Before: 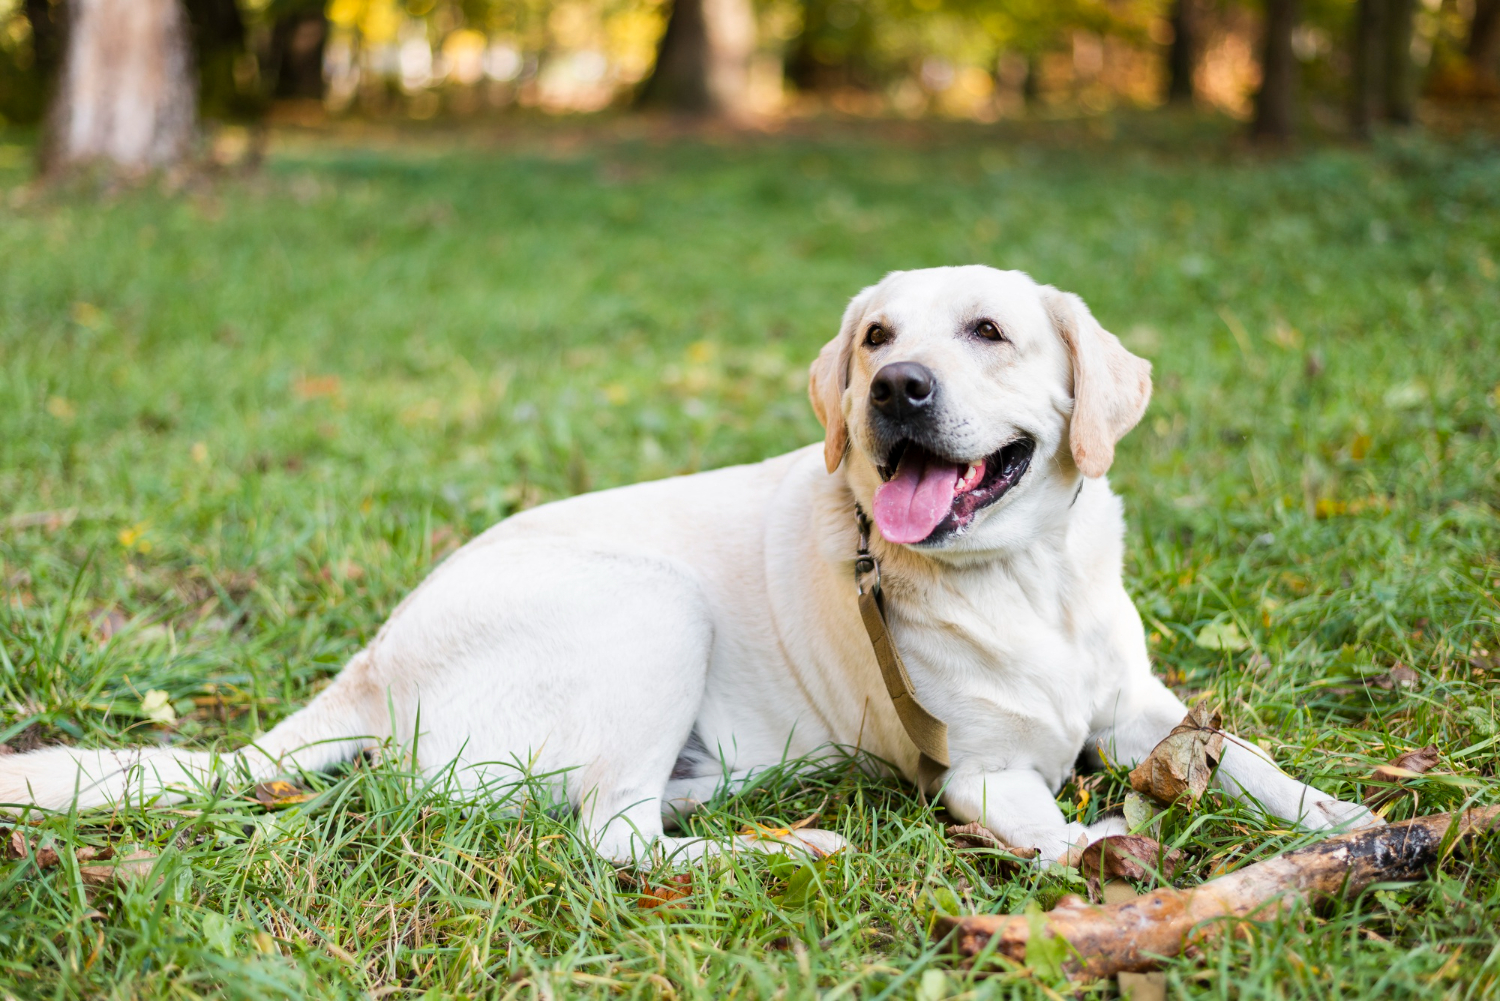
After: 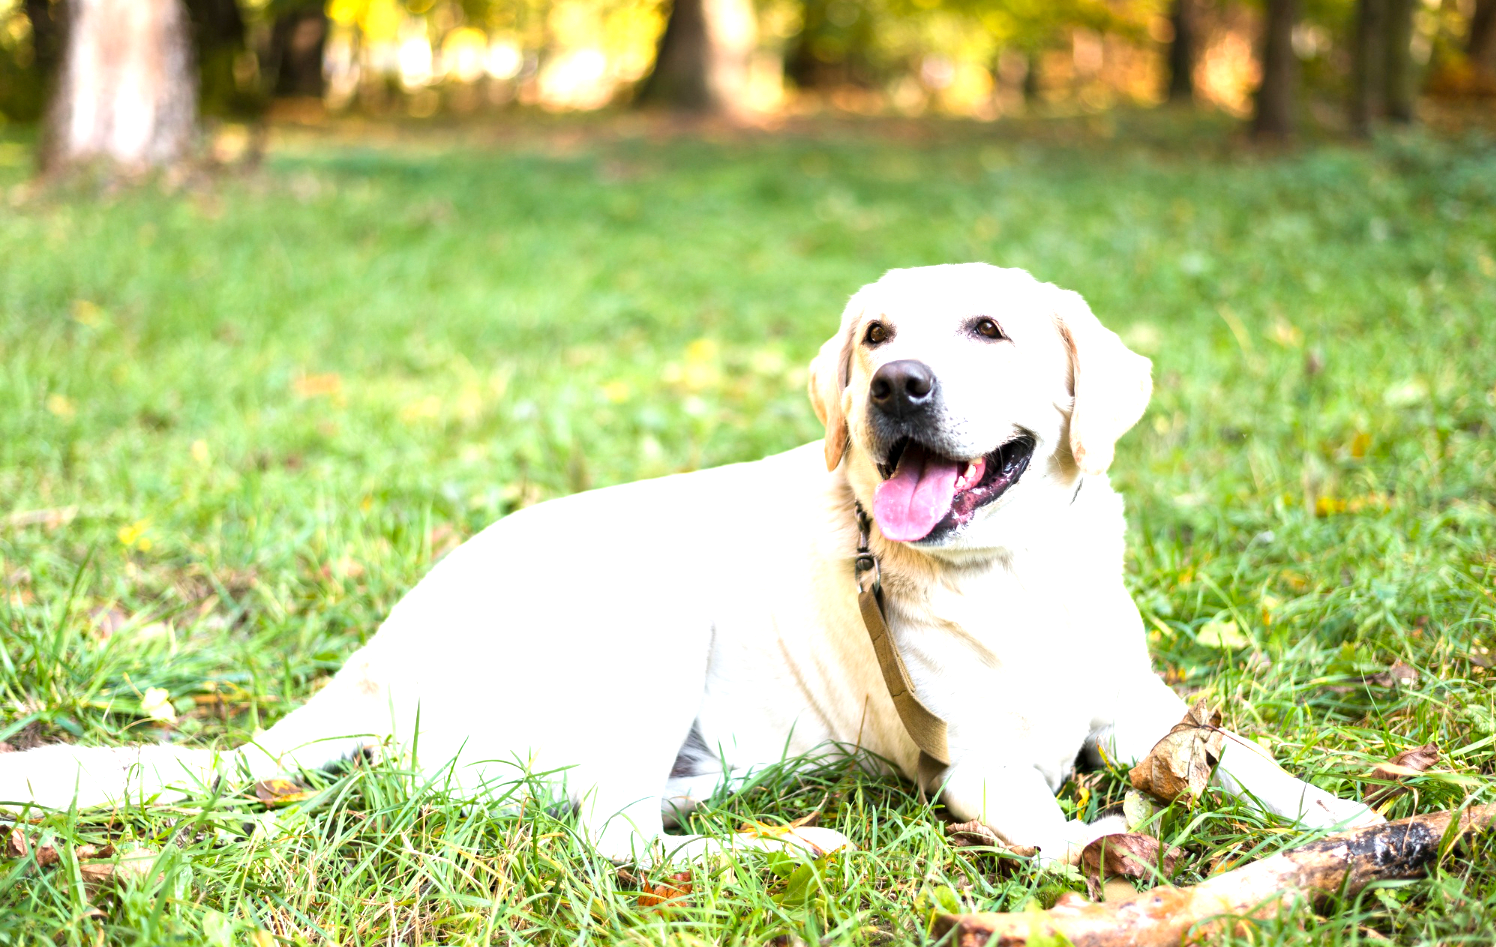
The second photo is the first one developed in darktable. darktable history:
exposure: exposure 1.001 EV, compensate exposure bias true, compensate highlight preservation false
crop: top 0.298%, right 0.258%, bottom 5.072%
